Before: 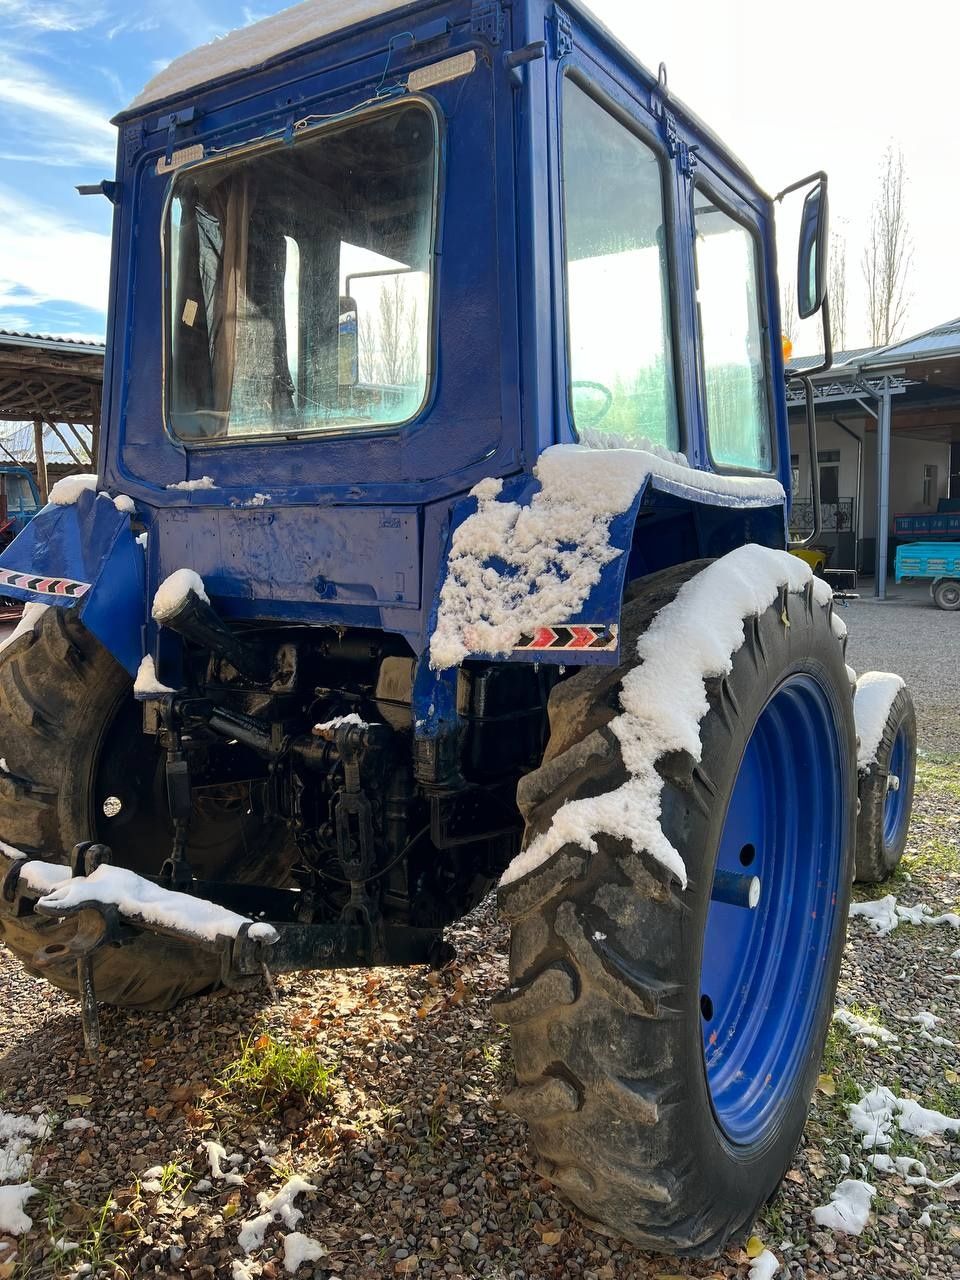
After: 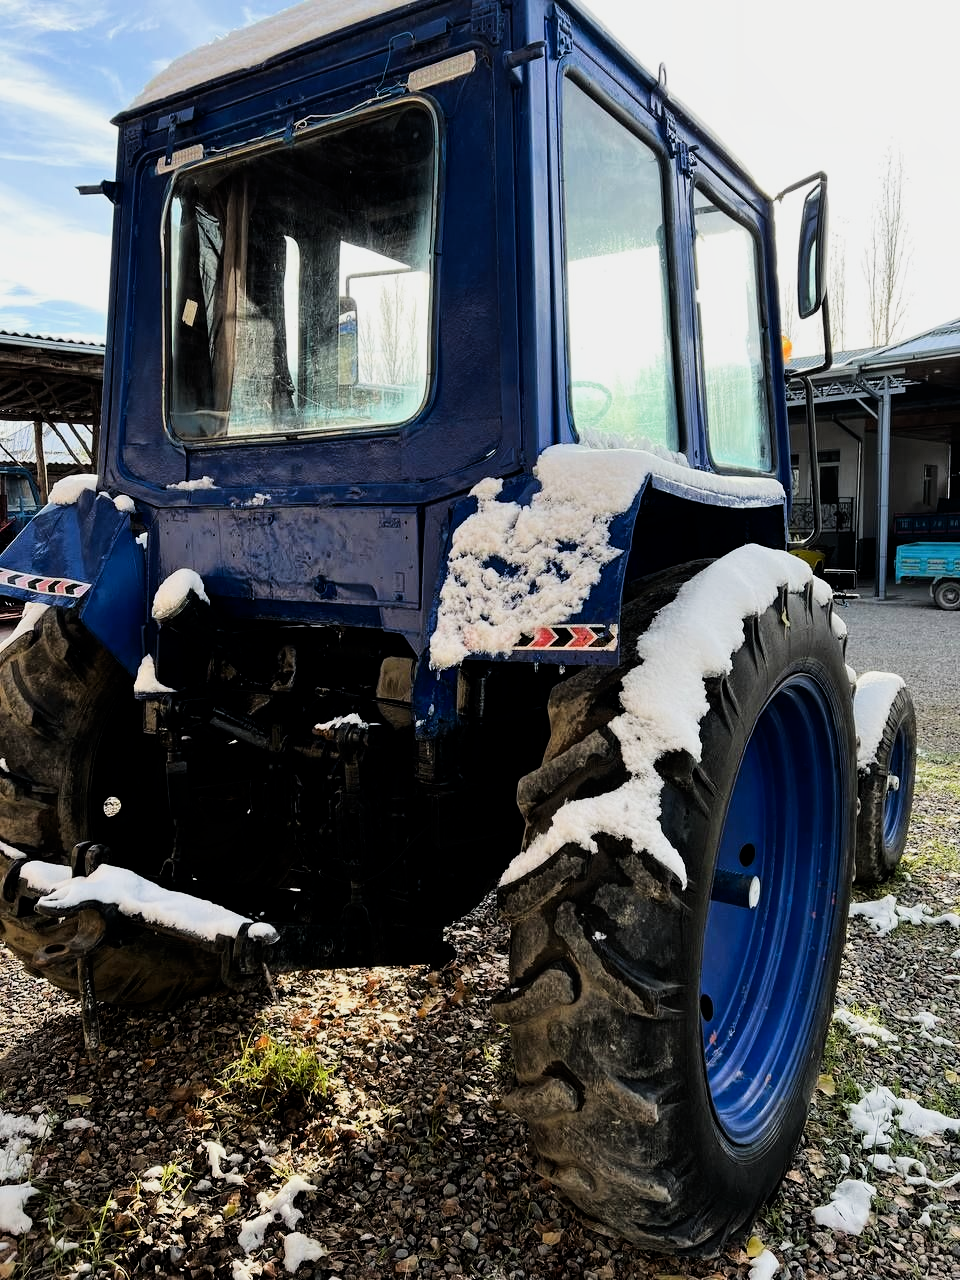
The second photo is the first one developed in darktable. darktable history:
shadows and highlights: shadows -31.56, highlights 29.38
filmic rgb: black relative exposure -5.08 EV, white relative exposure 3.56 EV, hardness 3.16, contrast 1.399, highlights saturation mix -49.61%, iterations of high-quality reconstruction 0
